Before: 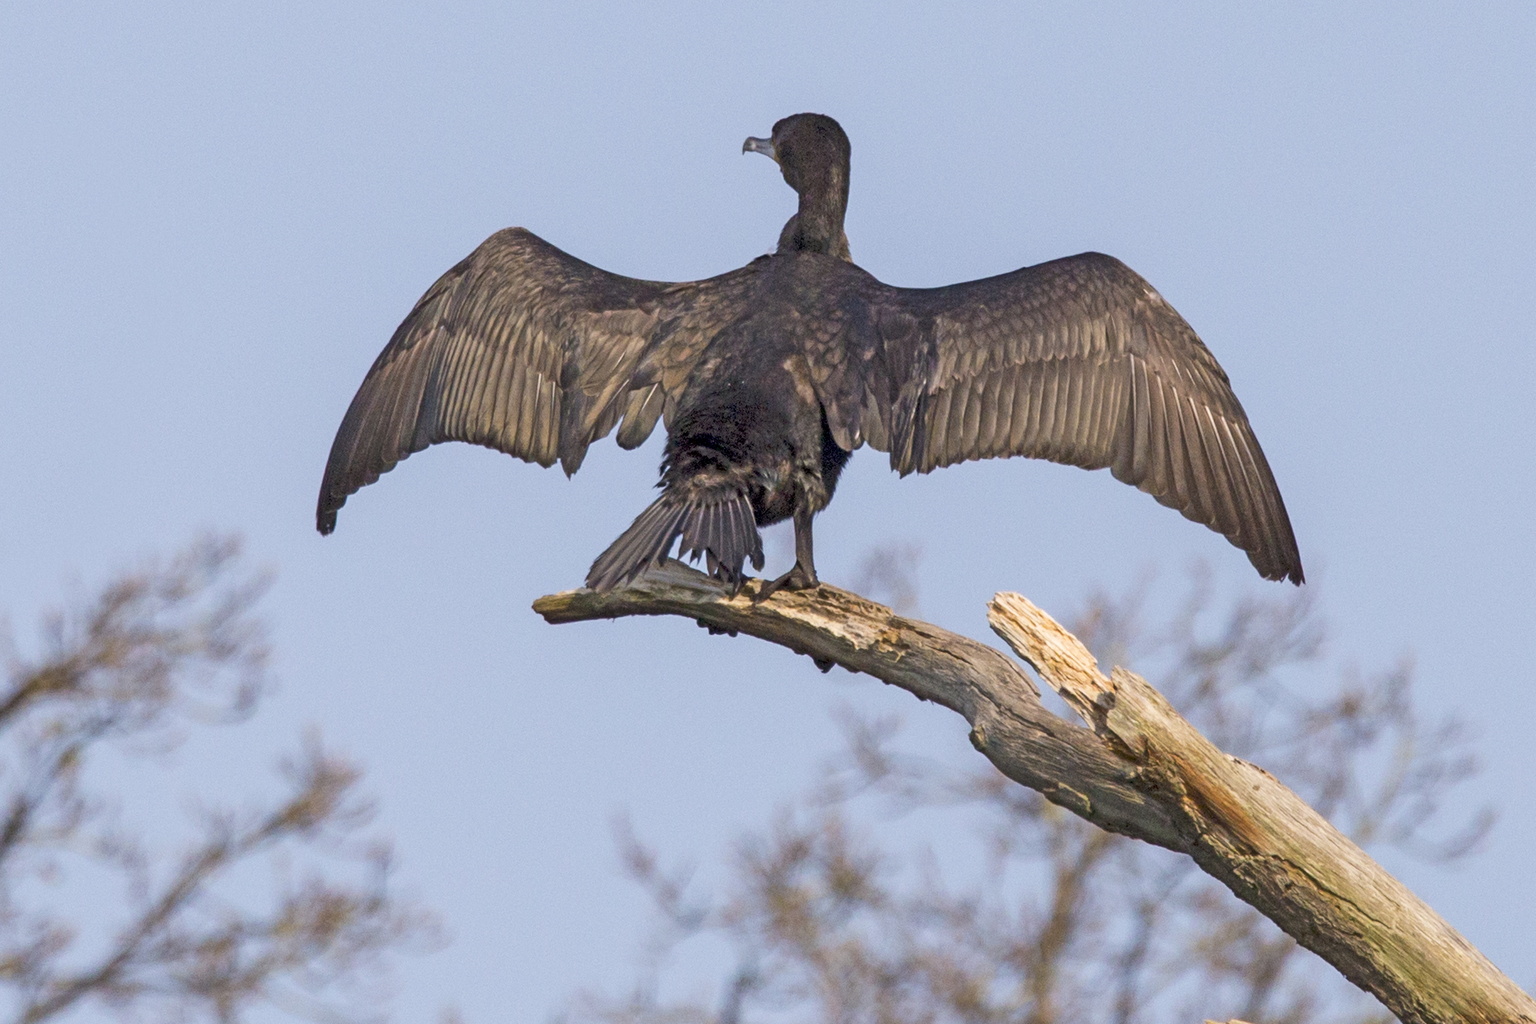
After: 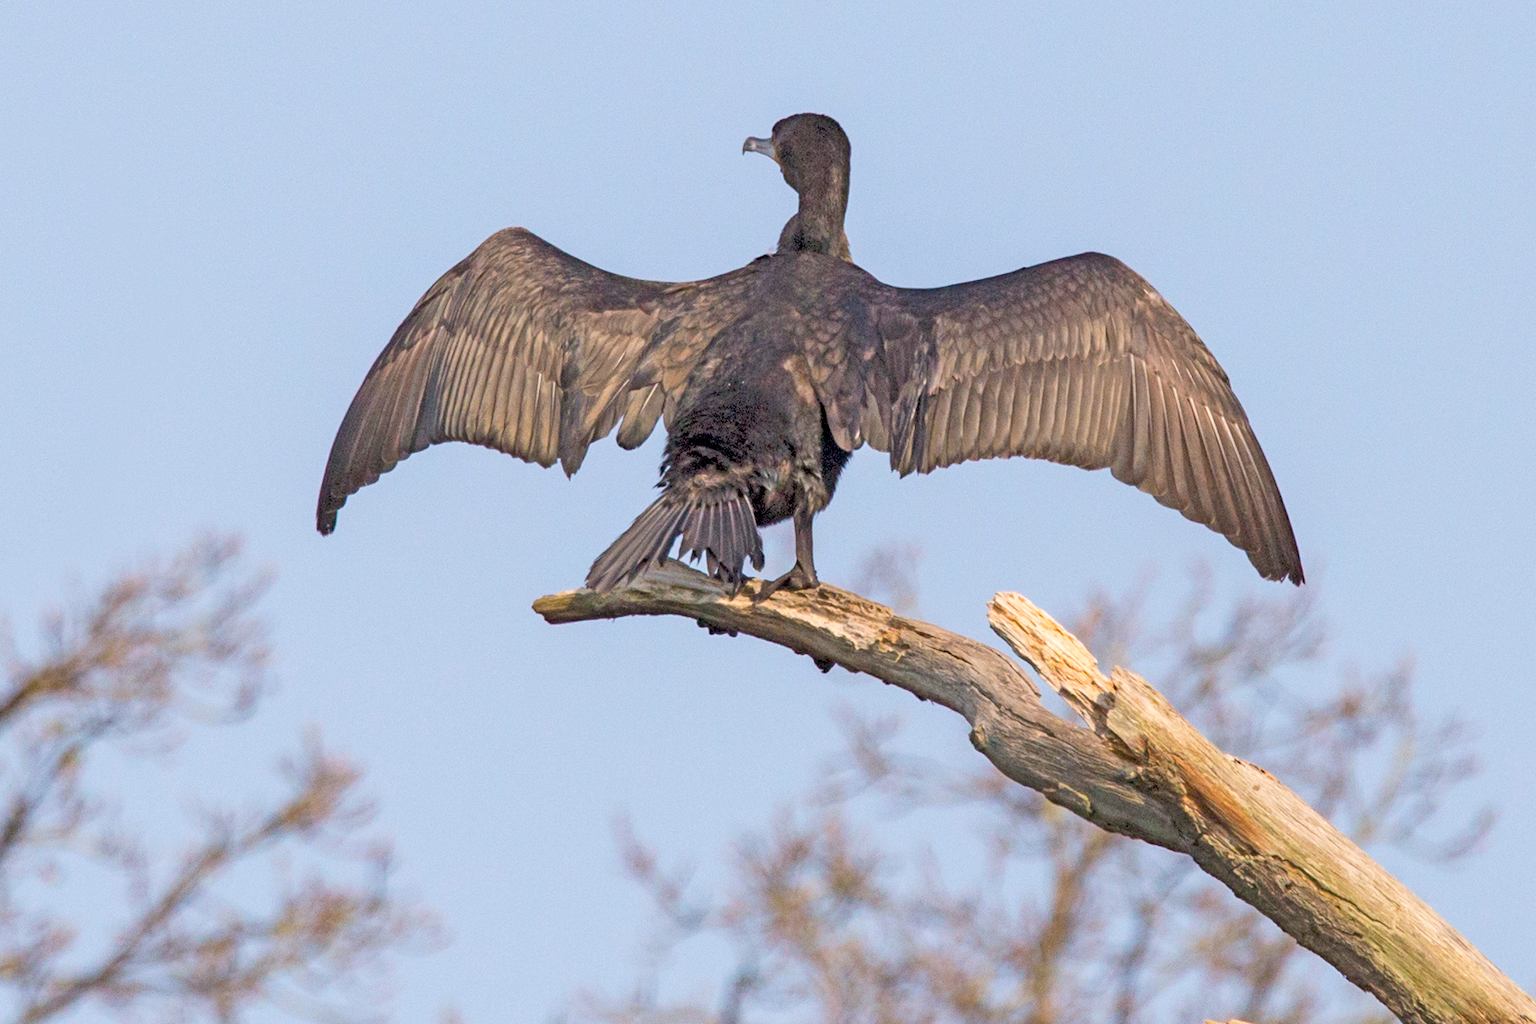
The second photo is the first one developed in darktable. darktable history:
haze removal: compatibility mode true, adaptive false
contrast brightness saturation: brightness 0.148
